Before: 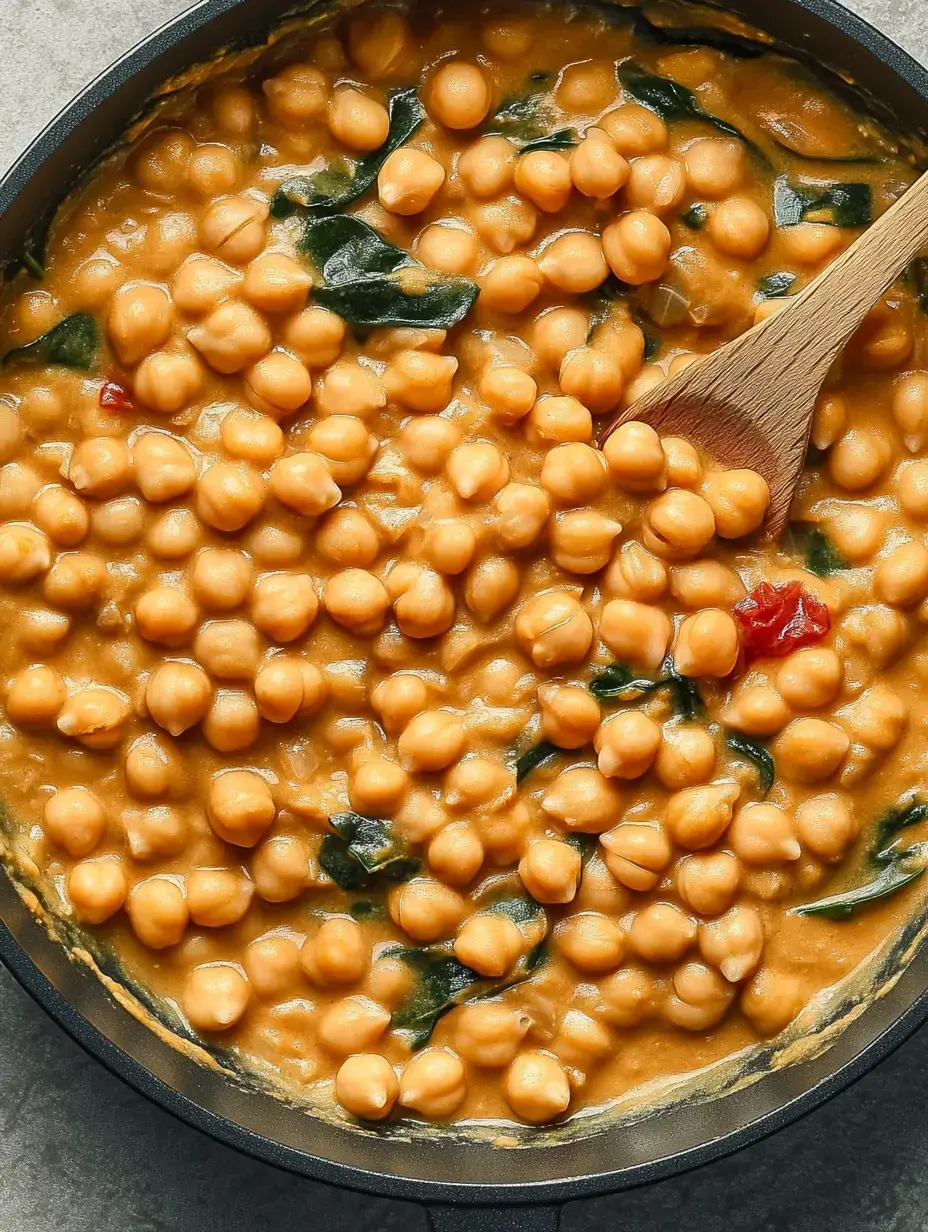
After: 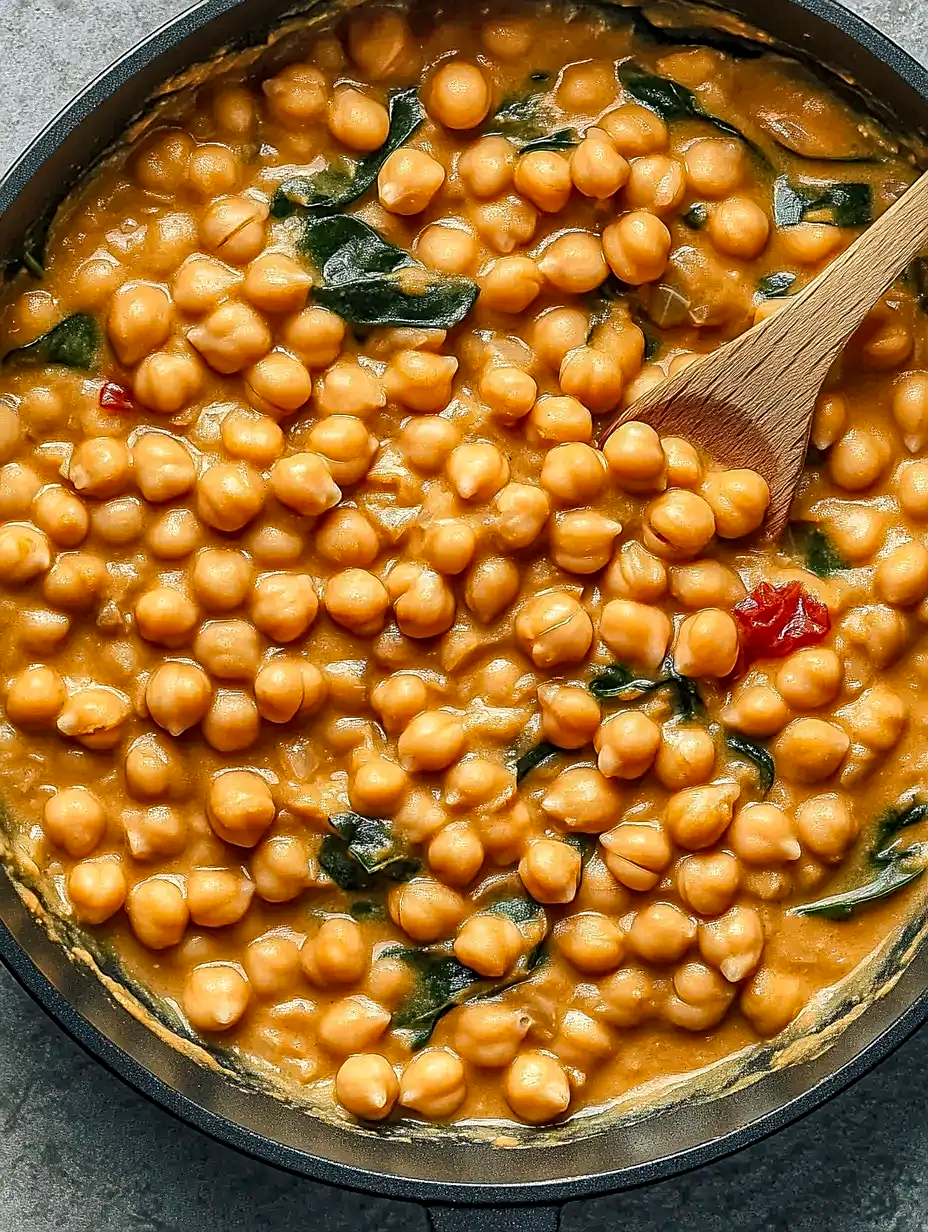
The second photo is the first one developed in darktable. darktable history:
haze removal: strength 0.394, distance 0.215, compatibility mode true, adaptive false
local contrast: on, module defaults
sharpen: on, module defaults
velvia: strength 10.21%
shadows and highlights: low approximation 0.01, soften with gaussian
exposure: exposure -0.04 EV, compensate highlight preservation false
